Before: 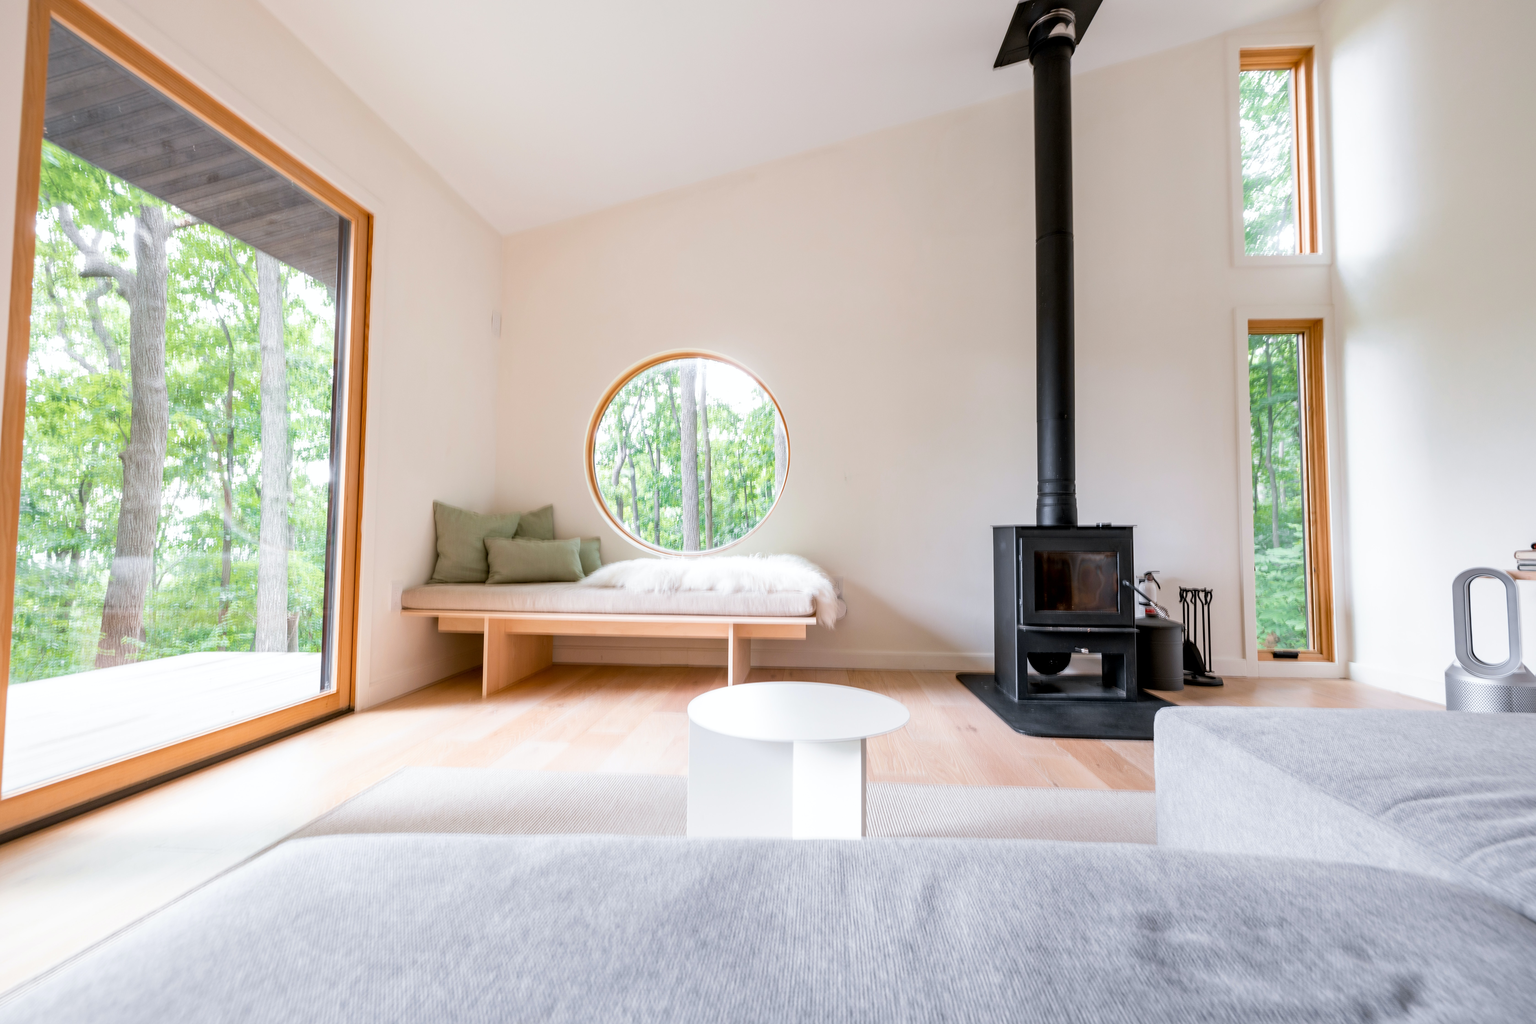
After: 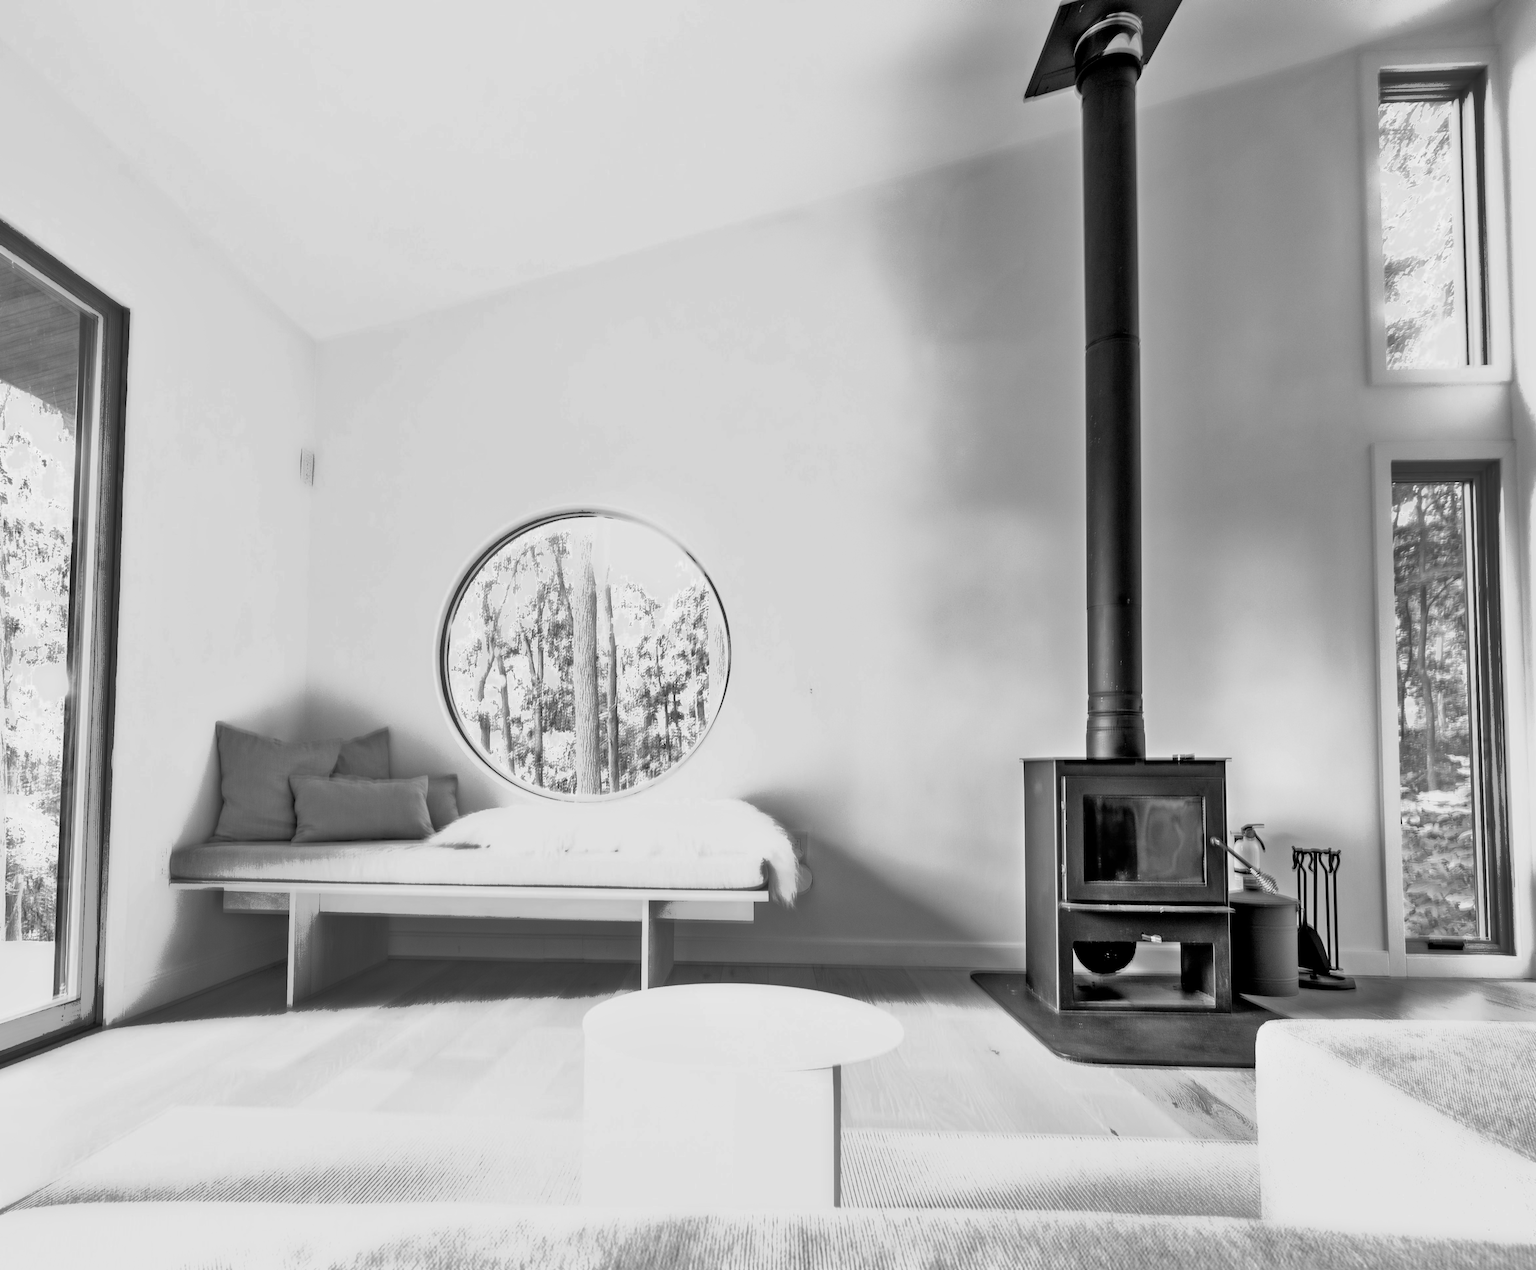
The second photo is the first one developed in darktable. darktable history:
exposure: black level correction 0, exposure 0.7 EV, compensate exposure bias true, compensate highlight preservation false
monochrome: a 0, b 0, size 0.5, highlights 0.57
color correction: highlights a* 5.3, highlights b* 24.26, shadows a* -15.58, shadows b* 4.02
crop: left 18.479%, right 12.2%, bottom 13.971%
color calibration: illuminant as shot in camera, x 0.378, y 0.381, temperature 4093.13 K, saturation algorithm version 1 (2020)
white balance: red 1.467, blue 0.684
filmic rgb: black relative exposure -15 EV, white relative exposure 3 EV, threshold 6 EV, target black luminance 0%, hardness 9.27, latitude 99%, contrast 0.912, shadows ↔ highlights balance 0.505%, add noise in highlights 0, color science v3 (2019), use custom middle-gray values true, iterations of high-quality reconstruction 0, contrast in highlights soft, enable highlight reconstruction true
shadows and highlights: shadows 60, soften with gaussian
